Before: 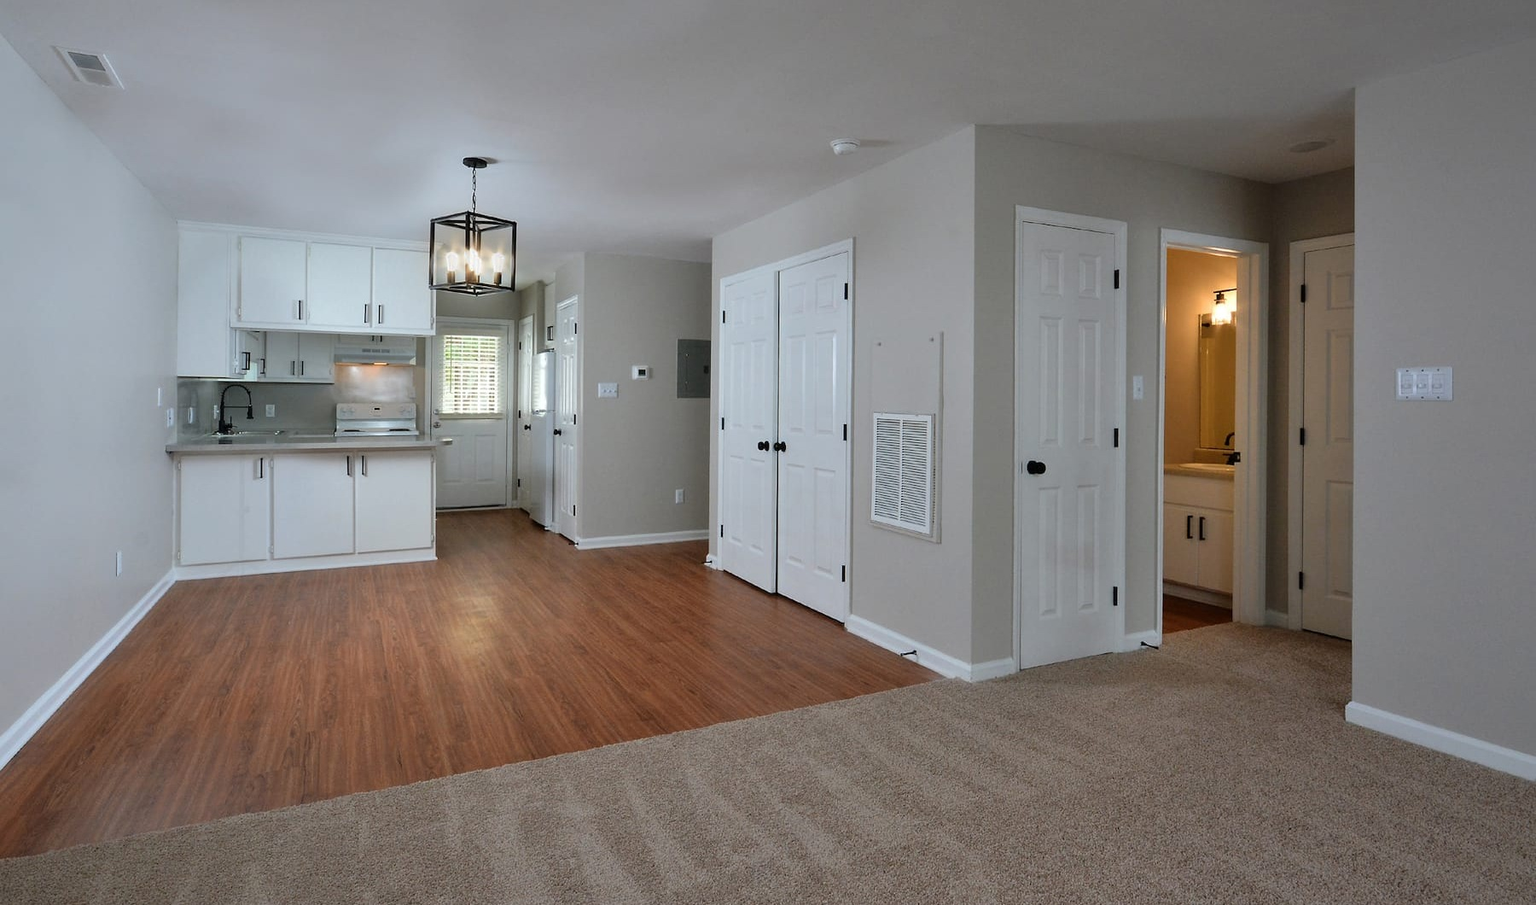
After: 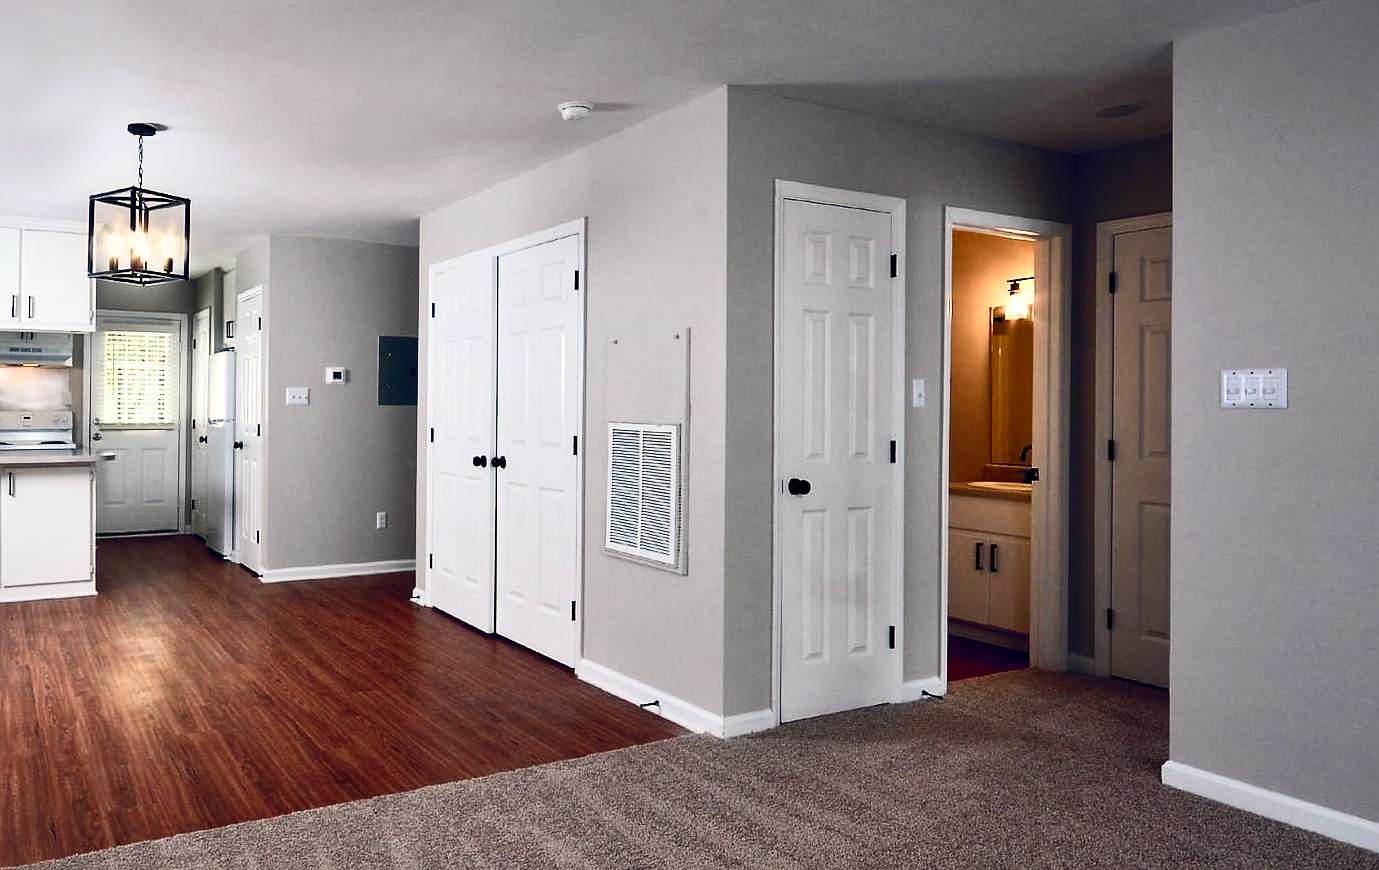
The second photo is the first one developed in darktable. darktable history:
sharpen: radius 1.559, amount 0.373, threshold 1.271
color balance rgb: highlights gain › chroma 2.94%, highlights gain › hue 60.57°, global offset › chroma 0.25%, global offset › hue 256.52°, perceptual saturation grading › global saturation 20%, perceptual saturation grading › highlights -50%, perceptual saturation grading › shadows 30%, contrast 15%
contrast brightness saturation: contrast 0.4, brightness 0.05, saturation 0.25
crop: left 23.095%, top 5.827%, bottom 11.854%
